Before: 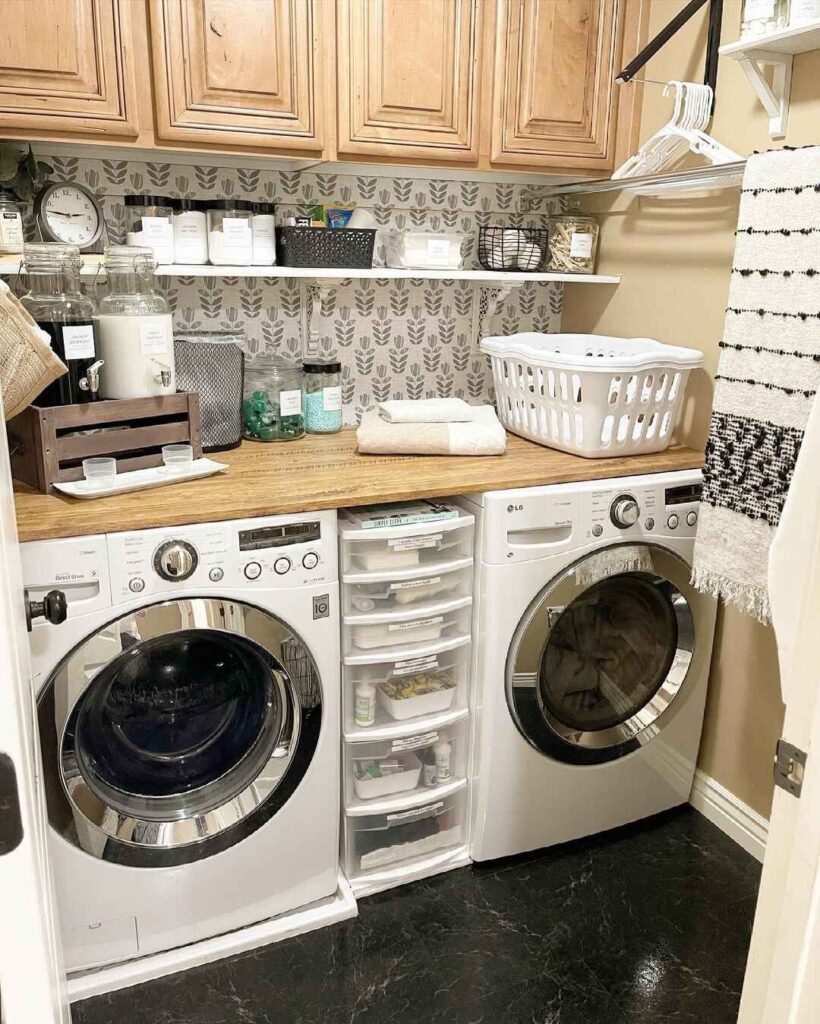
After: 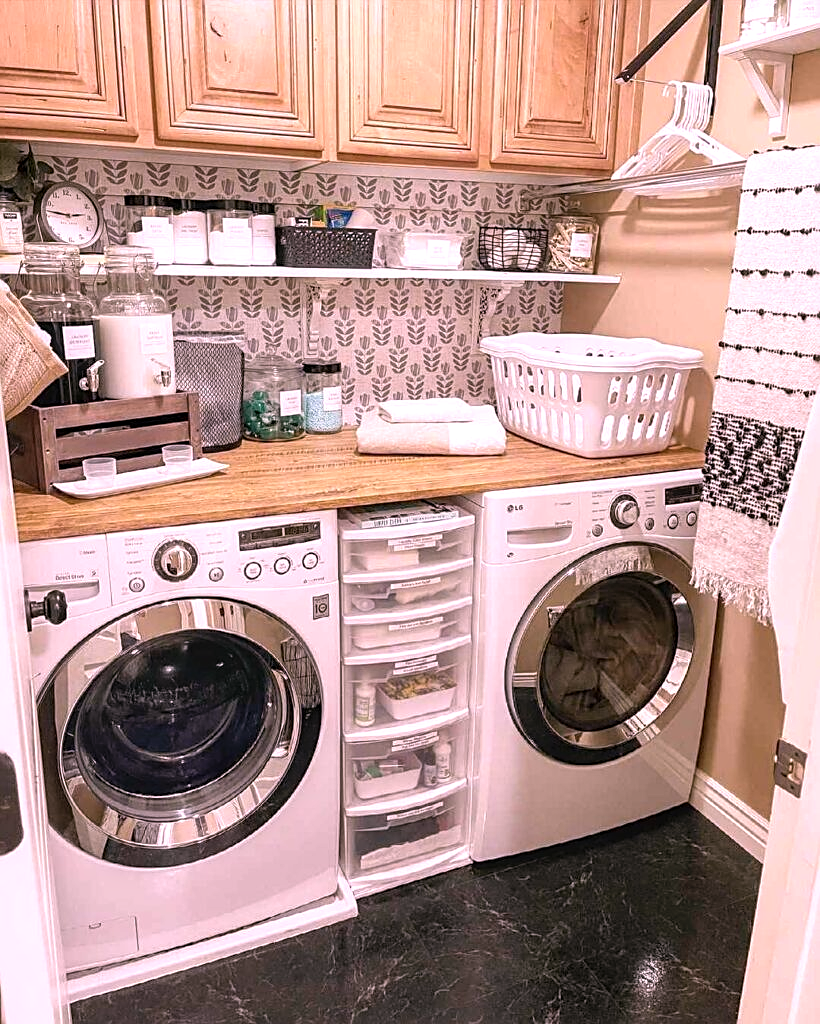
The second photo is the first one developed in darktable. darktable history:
white balance: red 1.188, blue 1.11
sharpen: on, module defaults
local contrast: on, module defaults
